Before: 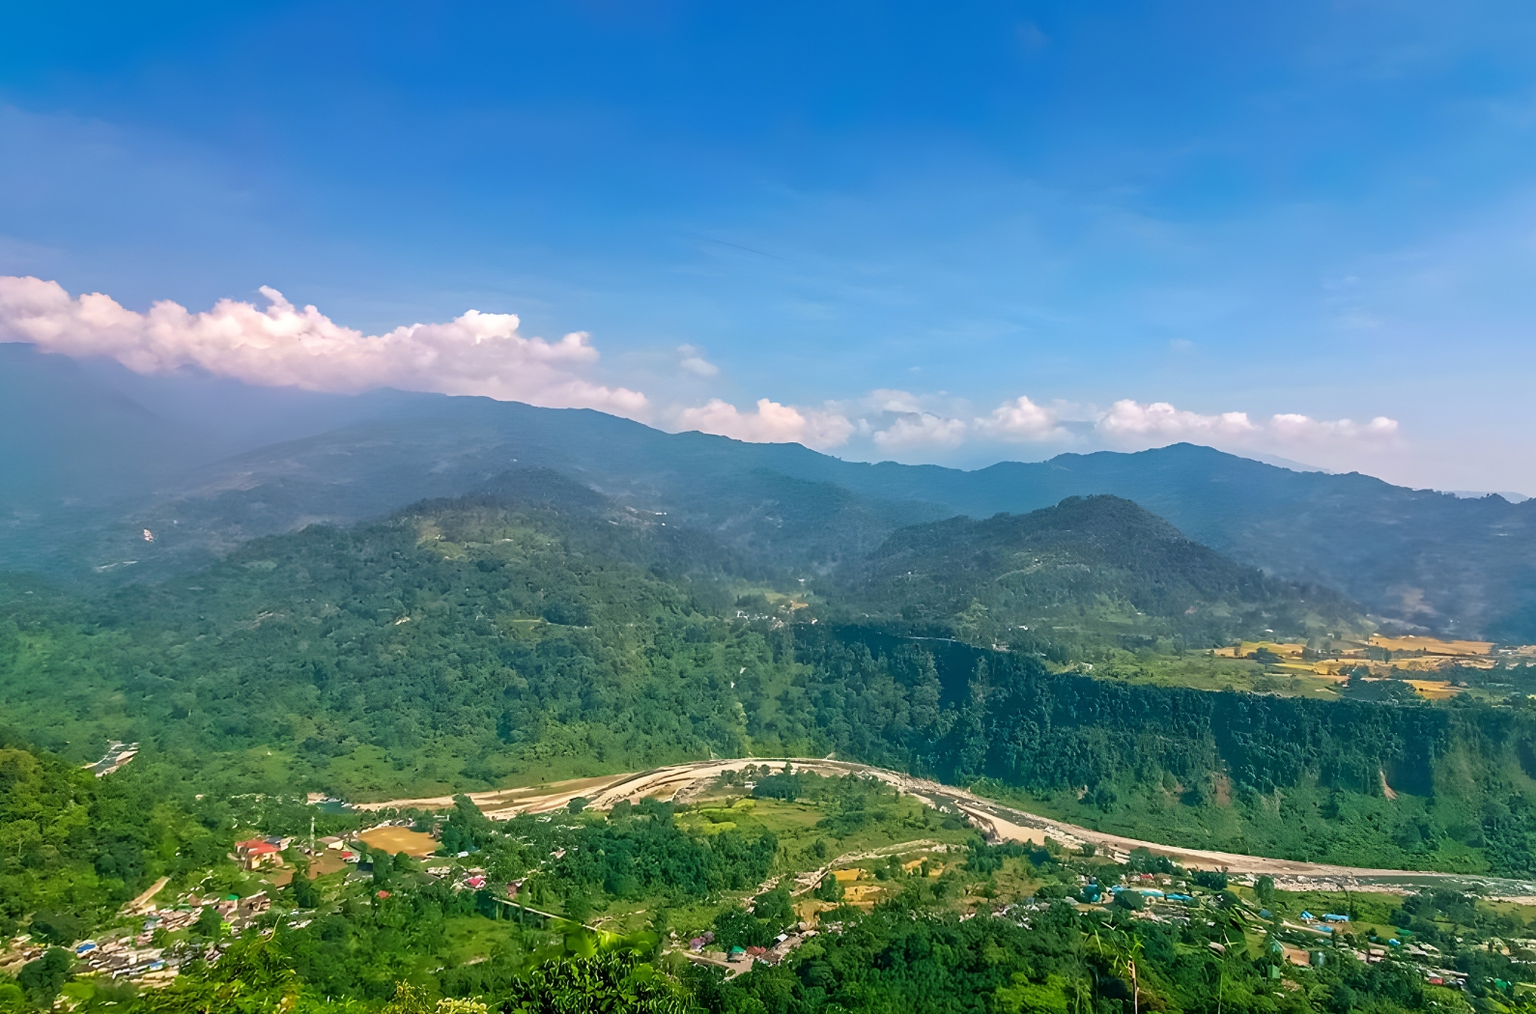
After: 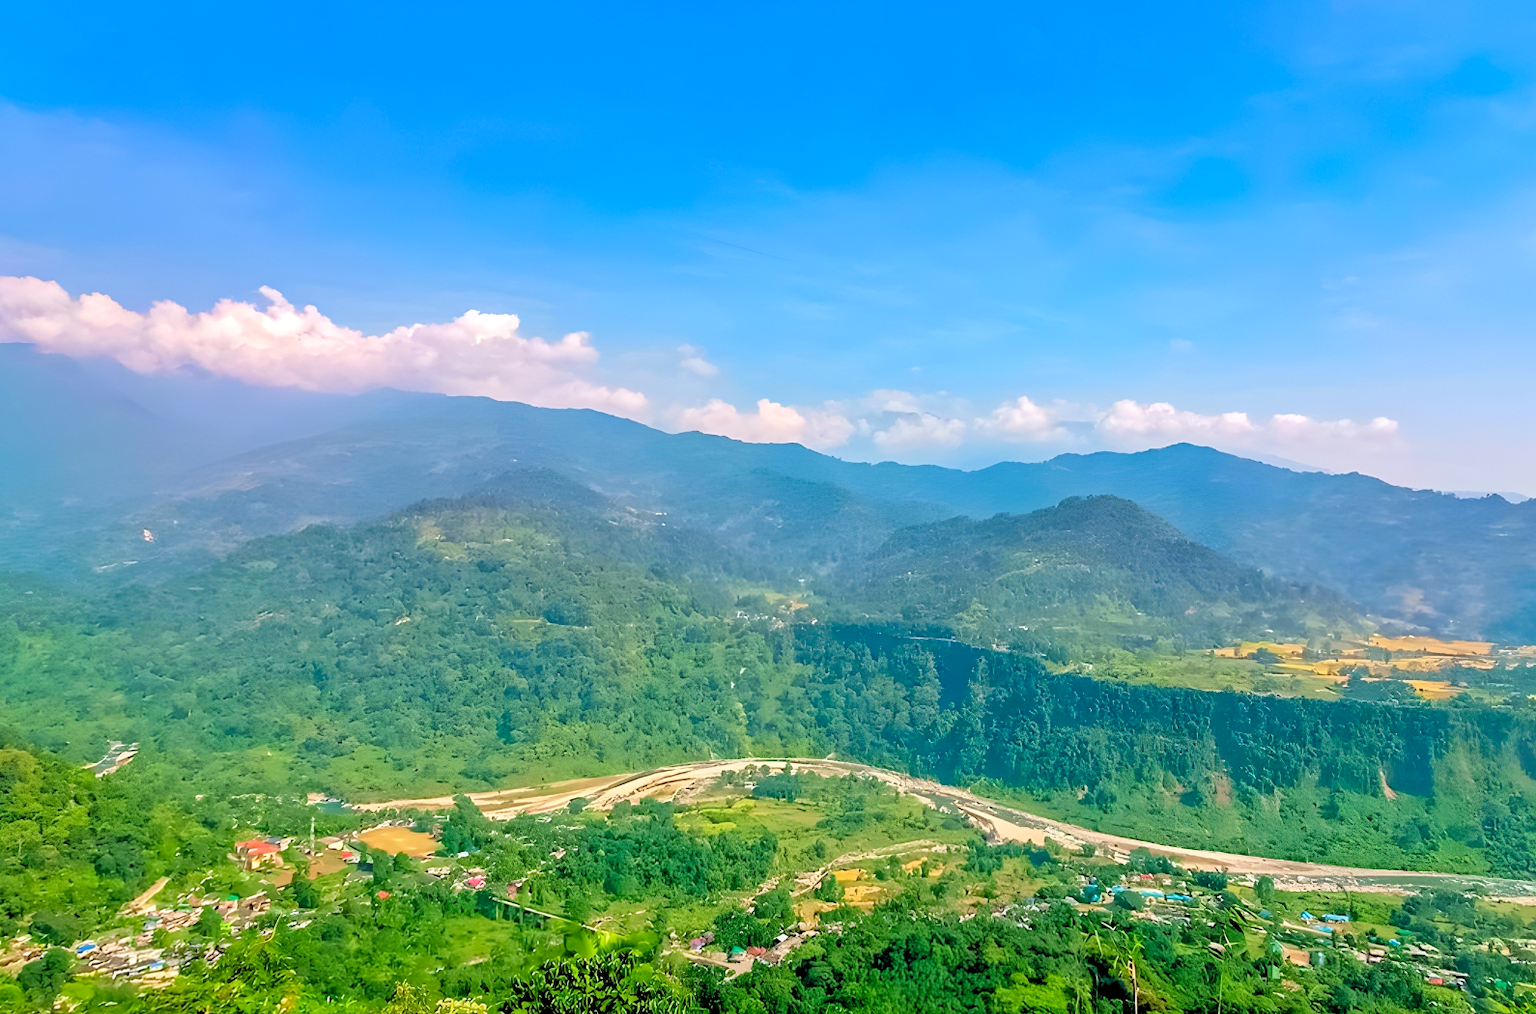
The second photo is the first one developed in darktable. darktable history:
shadows and highlights: shadows 33.51, highlights -47.15, compress 49.88%, soften with gaussian
levels: levels [0.072, 0.414, 0.976]
